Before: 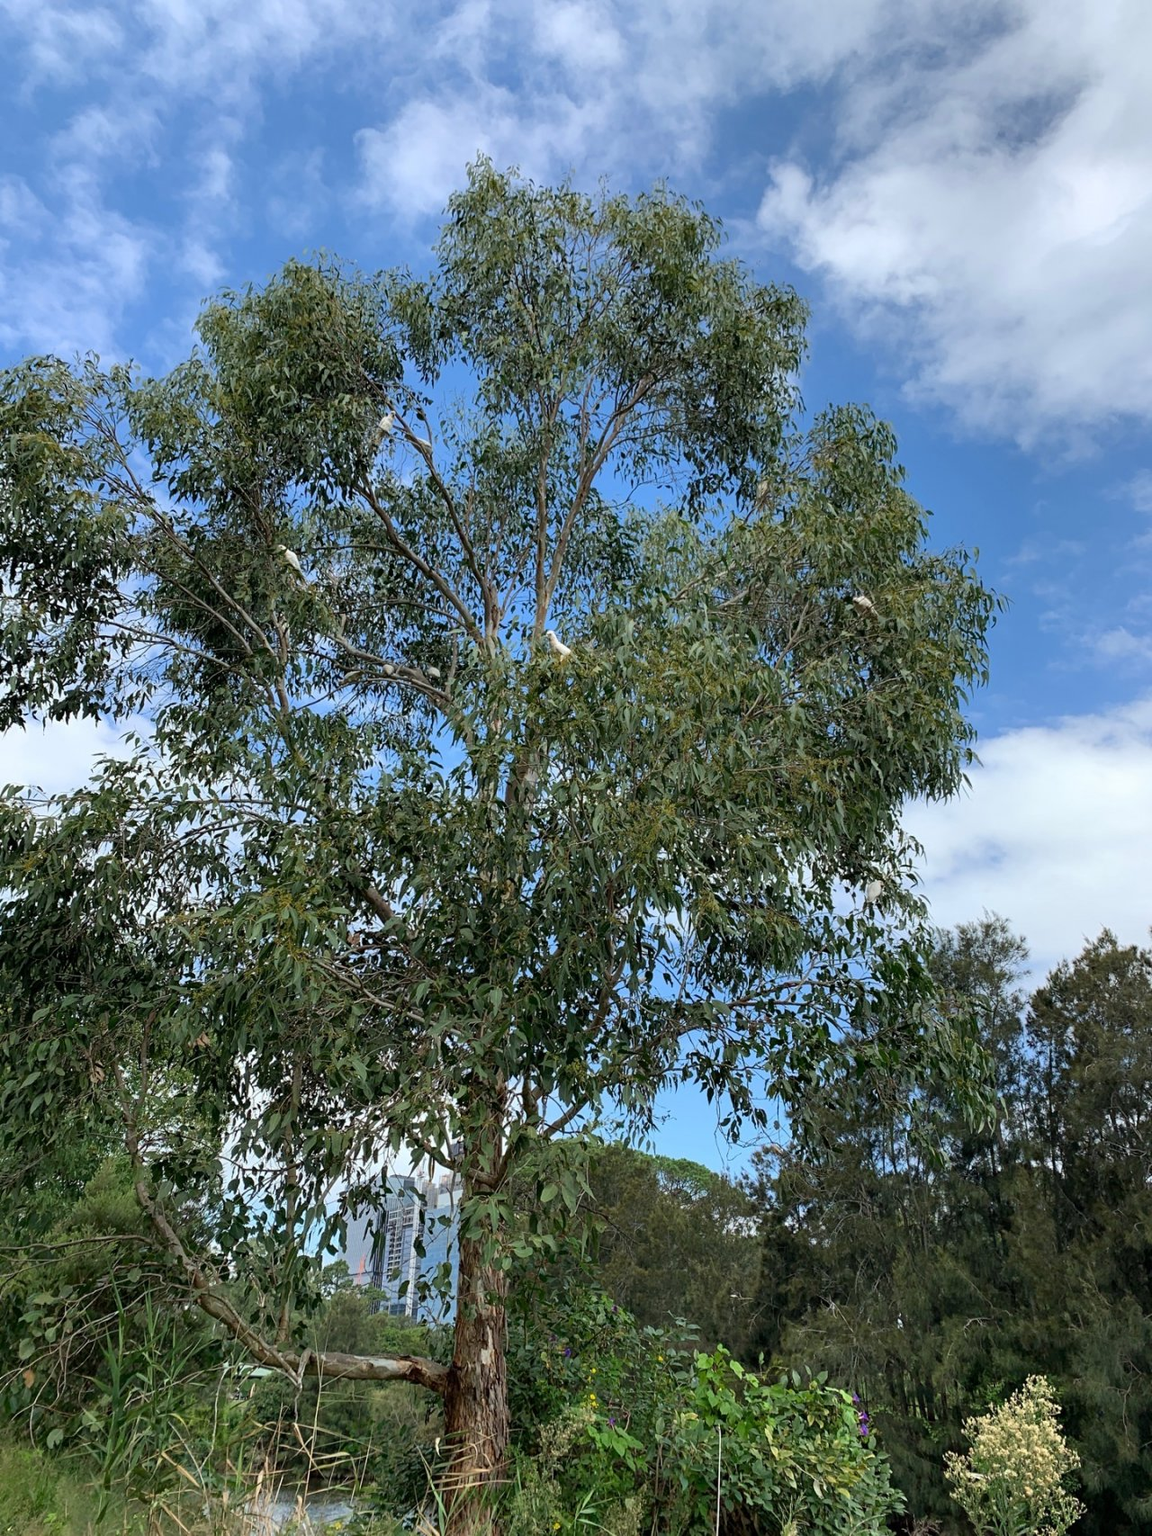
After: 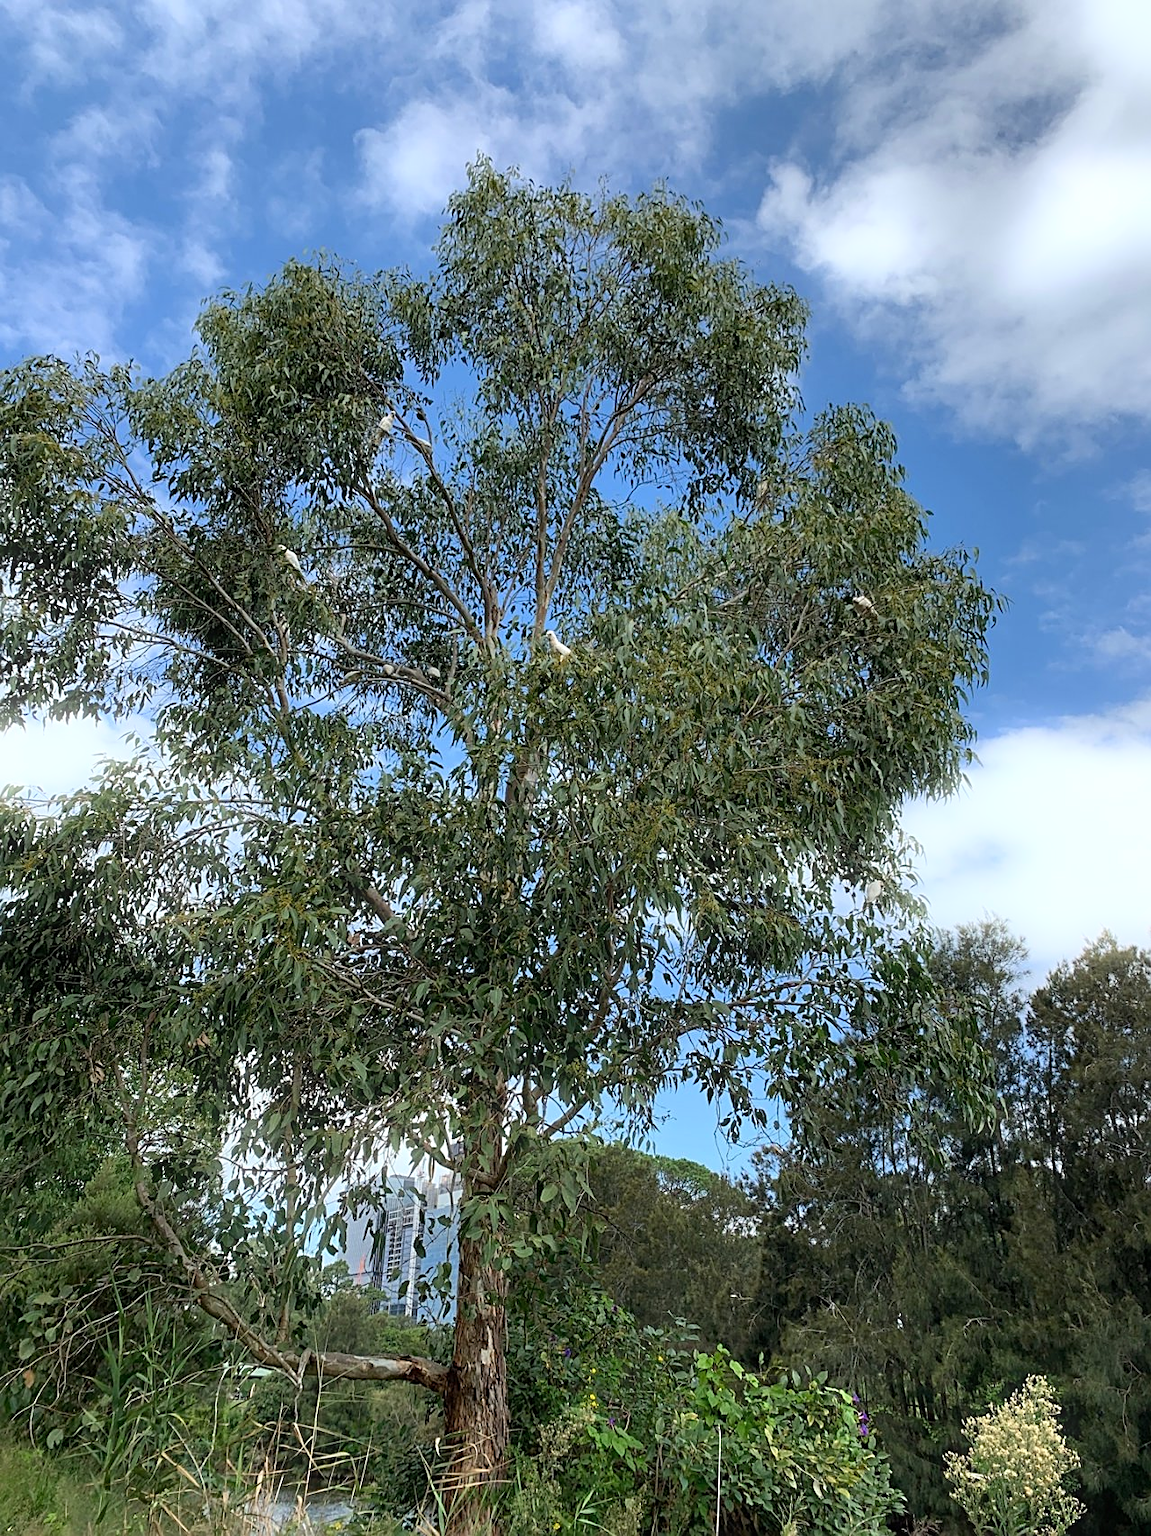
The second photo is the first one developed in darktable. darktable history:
sharpen: on, module defaults
bloom: size 5%, threshold 95%, strength 15%
